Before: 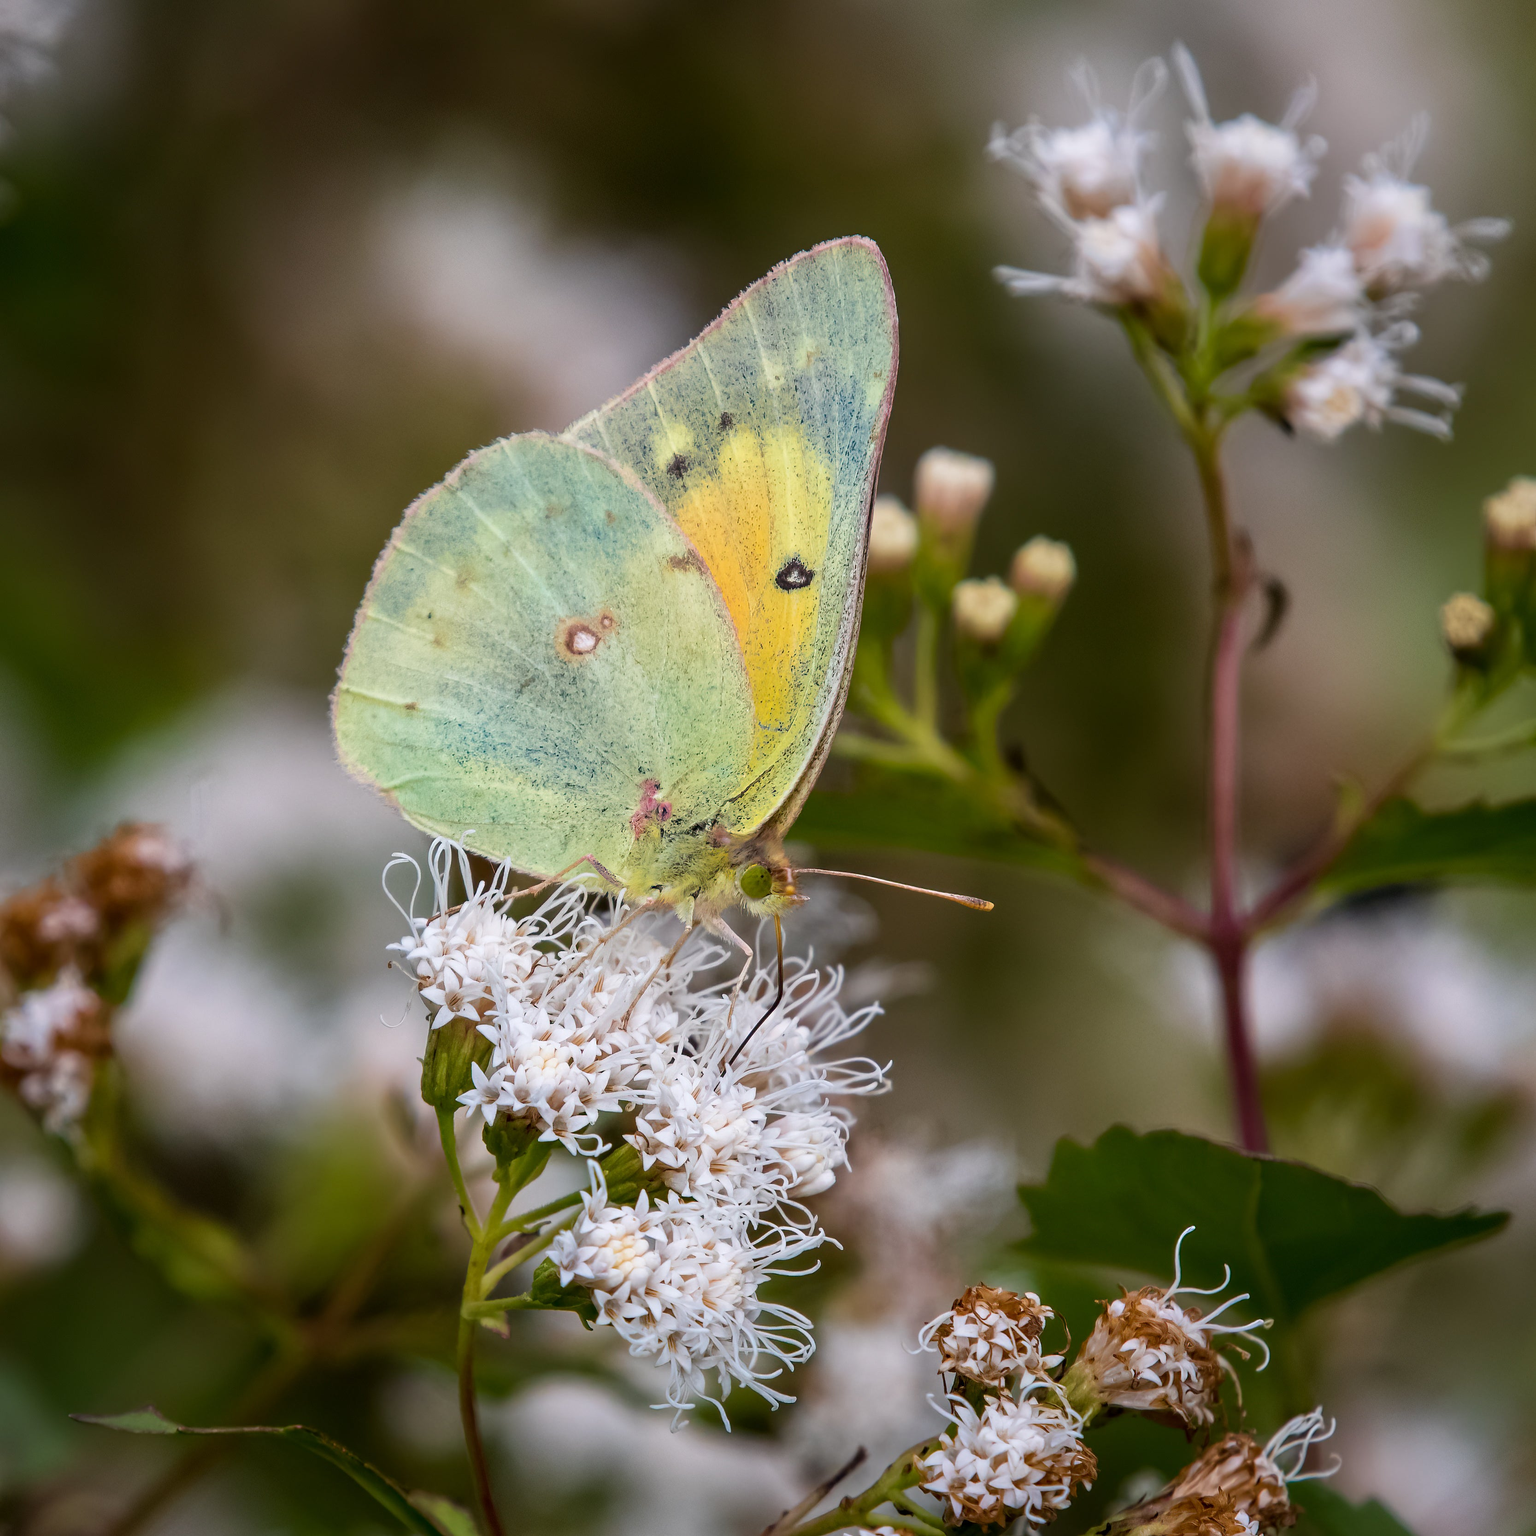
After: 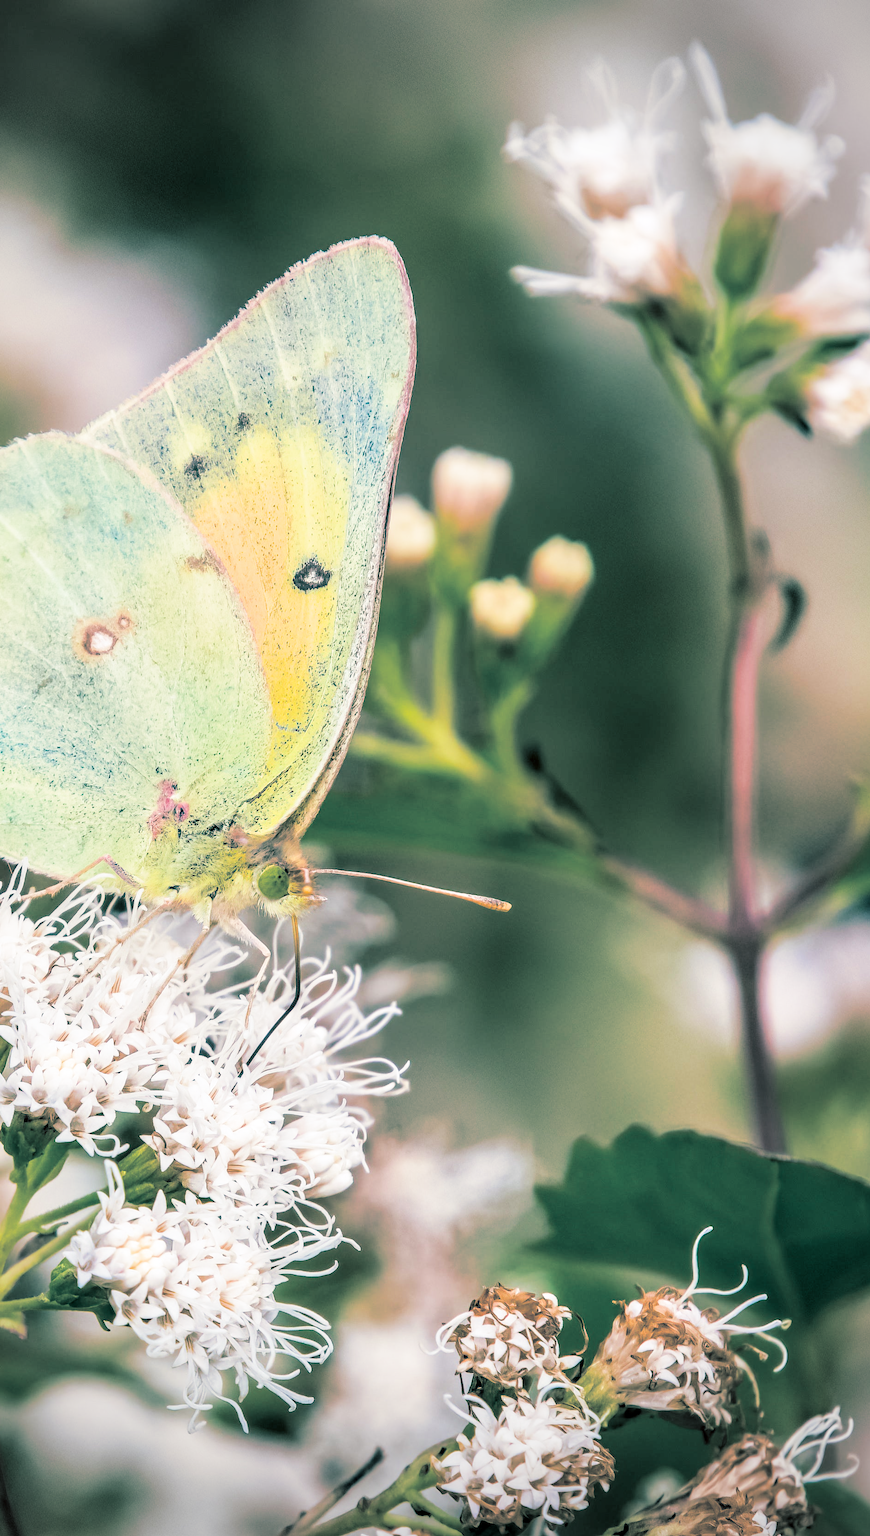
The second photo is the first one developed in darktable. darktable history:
filmic rgb: black relative exposure -7.65 EV, white relative exposure 4.56 EV, hardness 3.61
split-toning: shadows › hue 186.43°, highlights › hue 49.29°, compress 30.29%
crop: left 31.458%, top 0%, right 11.876%
local contrast: on, module defaults
exposure: black level correction 0, exposure 1.625 EV, compensate exposure bias true, compensate highlight preservation false
vignetting: on, module defaults
